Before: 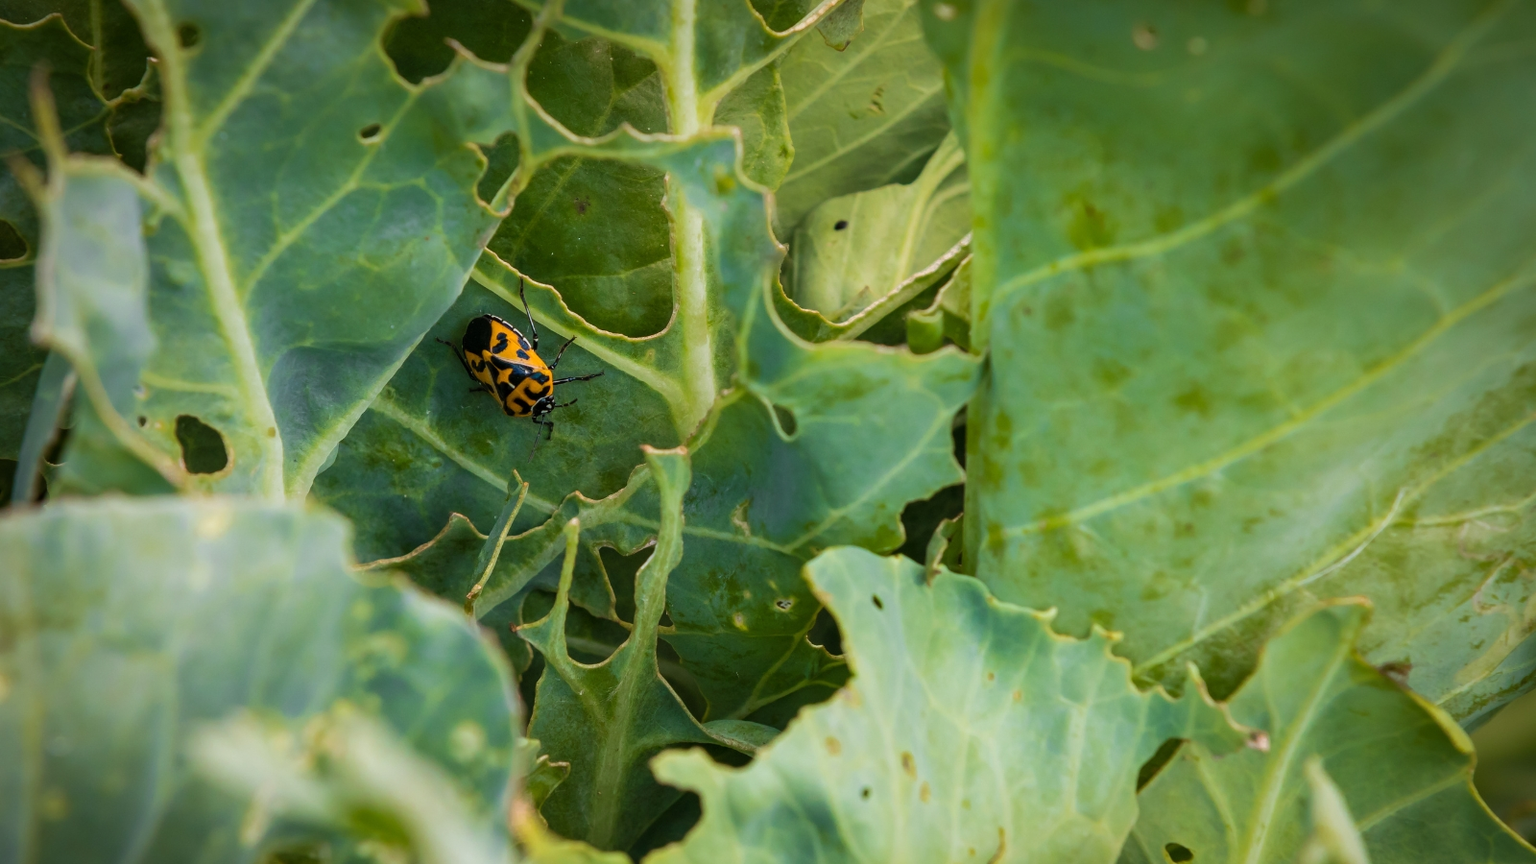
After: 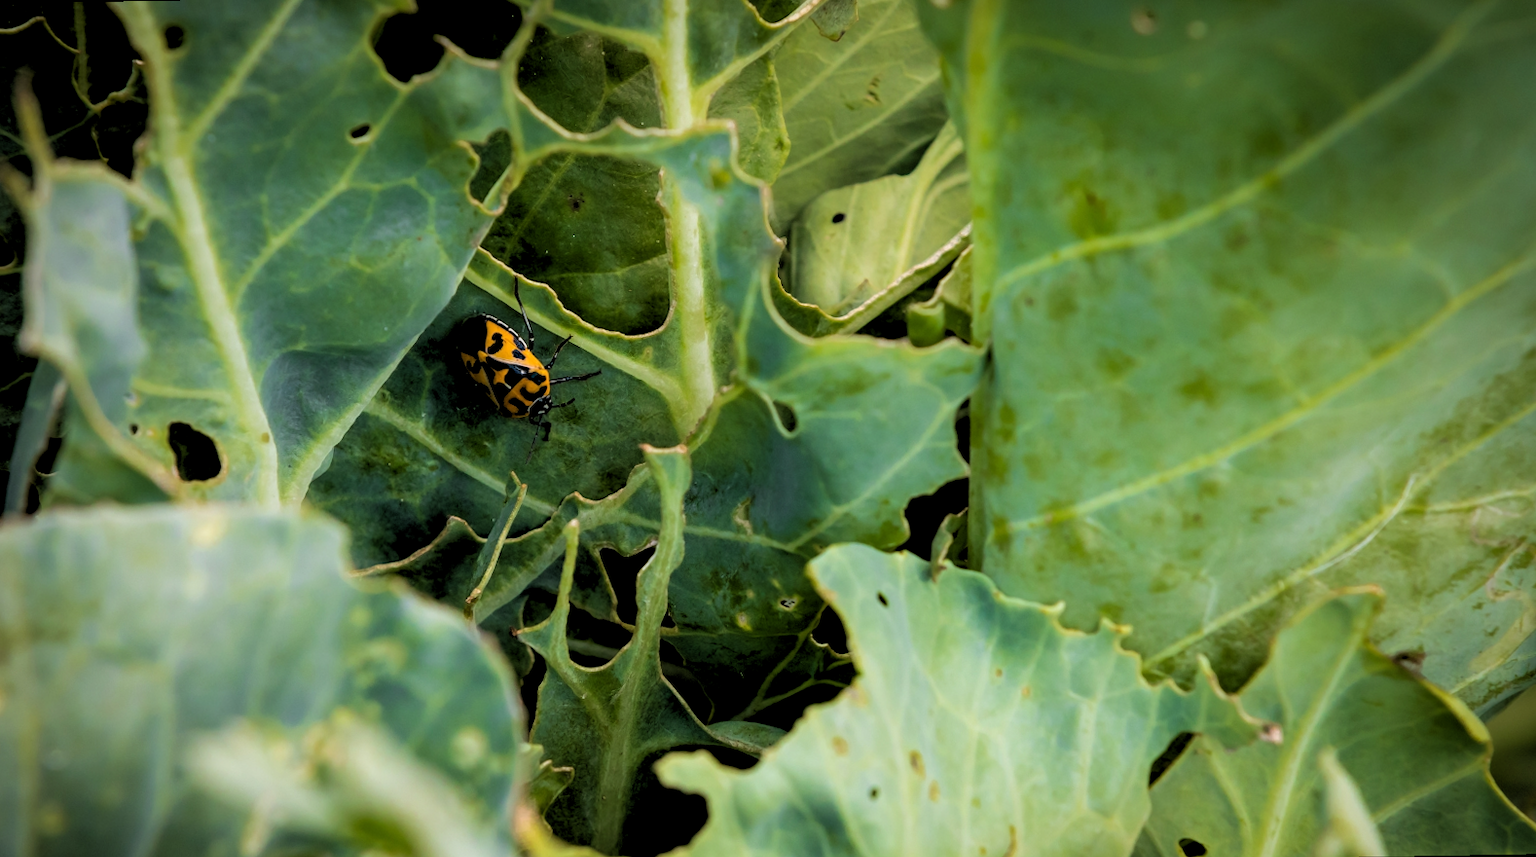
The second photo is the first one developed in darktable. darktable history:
rotate and perspective: rotation -1°, crop left 0.011, crop right 0.989, crop top 0.025, crop bottom 0.975
rgb levels: levels [[0.034, 0.472, 0.904], [0, 0.5, 1], [0, 0.5, 1]]
